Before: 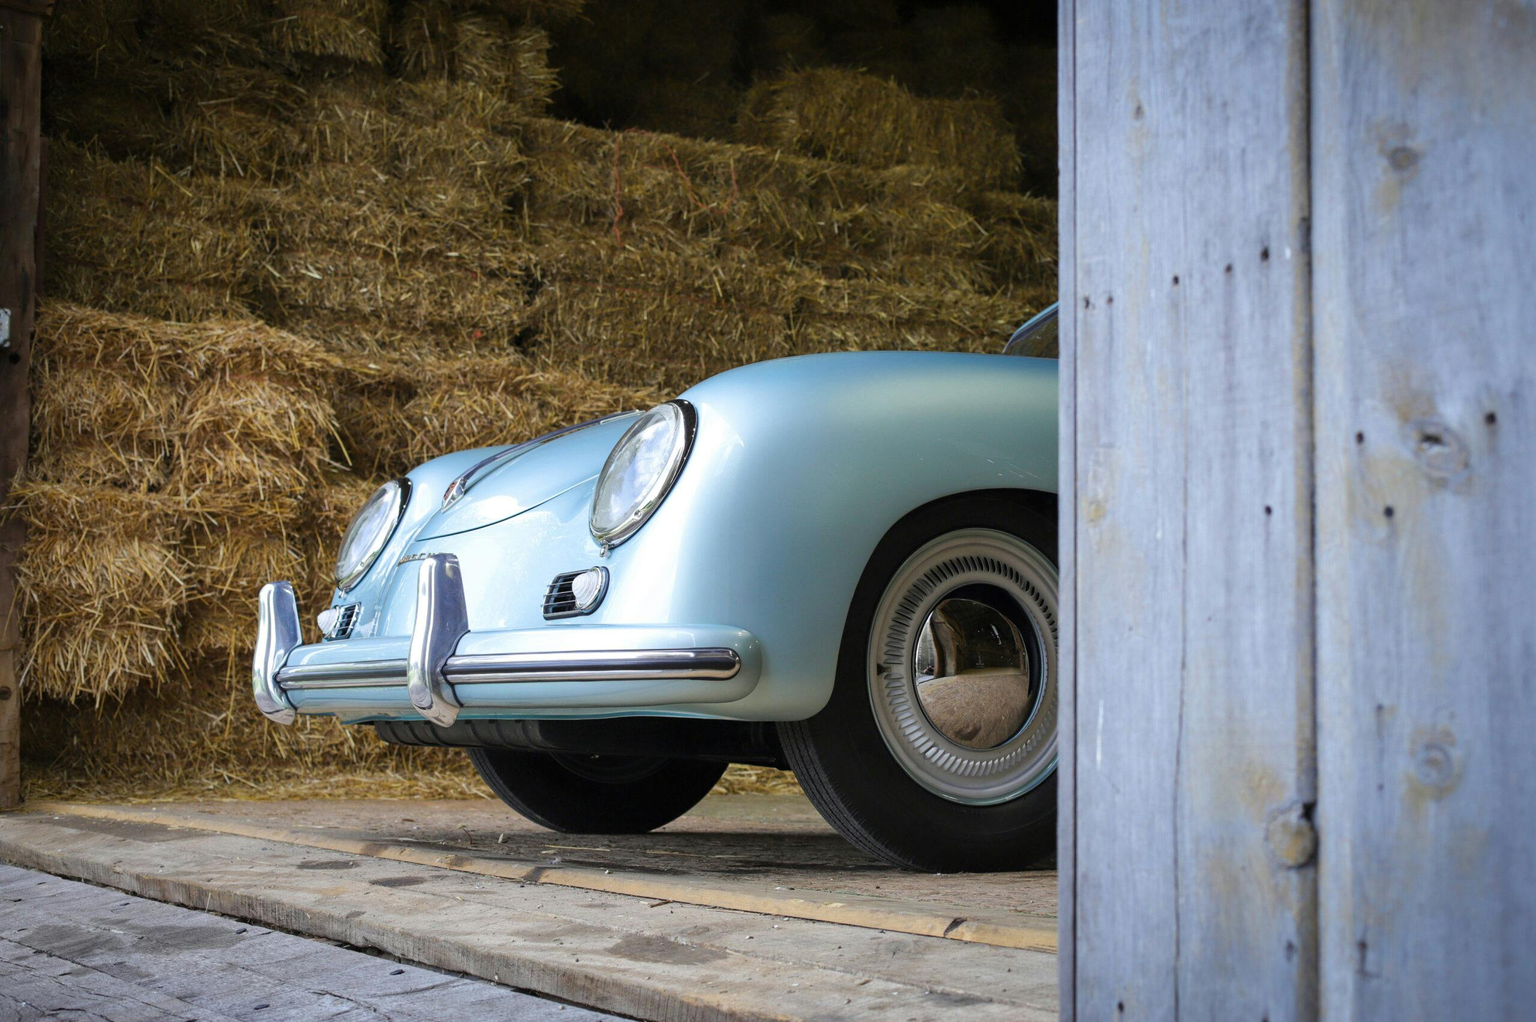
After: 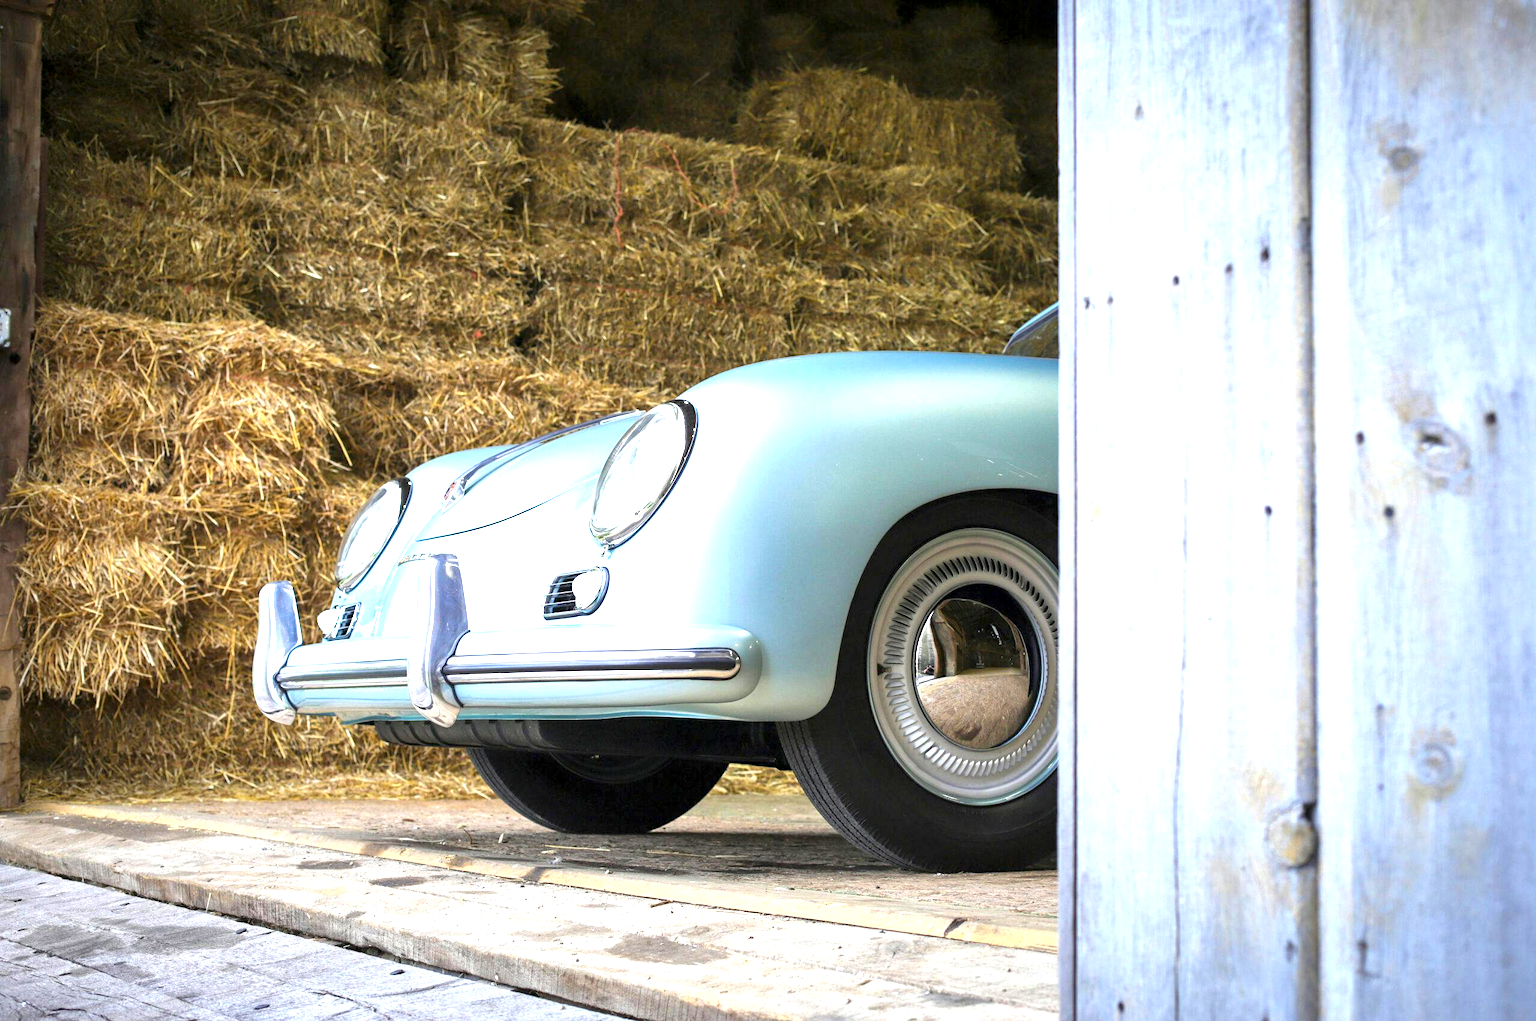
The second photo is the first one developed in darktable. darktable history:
exposure: black level correction 0.001, exposure 1.399 EV, compensate highlight preservation false
local contrast: mode bilateral grid, contrast 20, coarseness 51, detail 119%, midtone range 0.2
